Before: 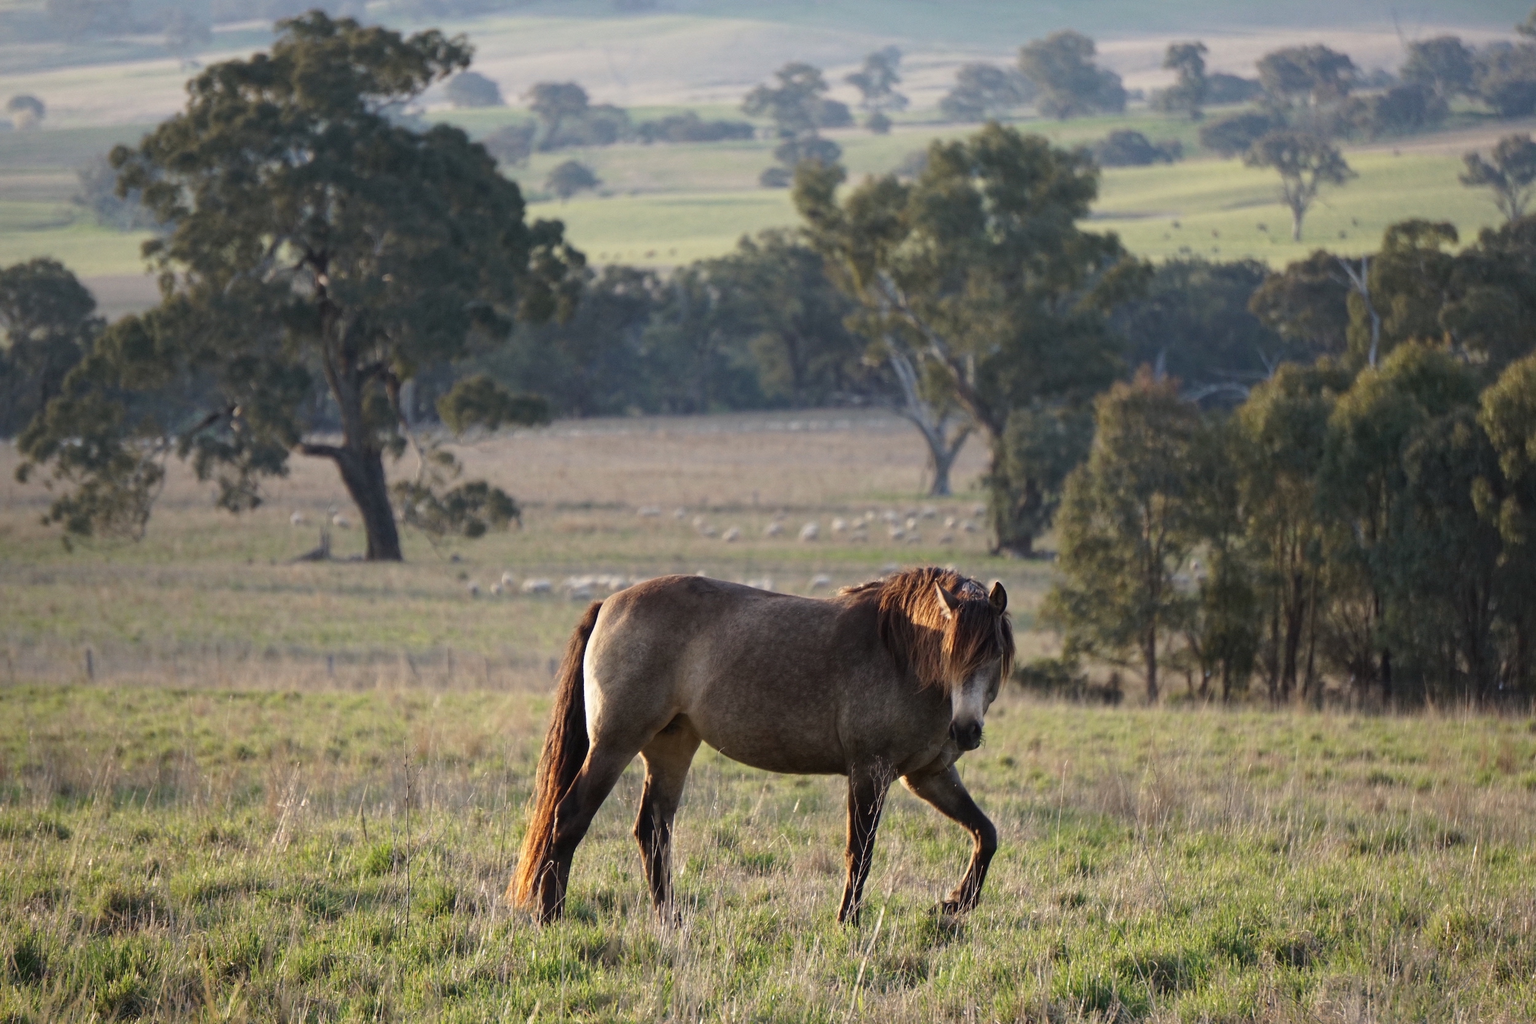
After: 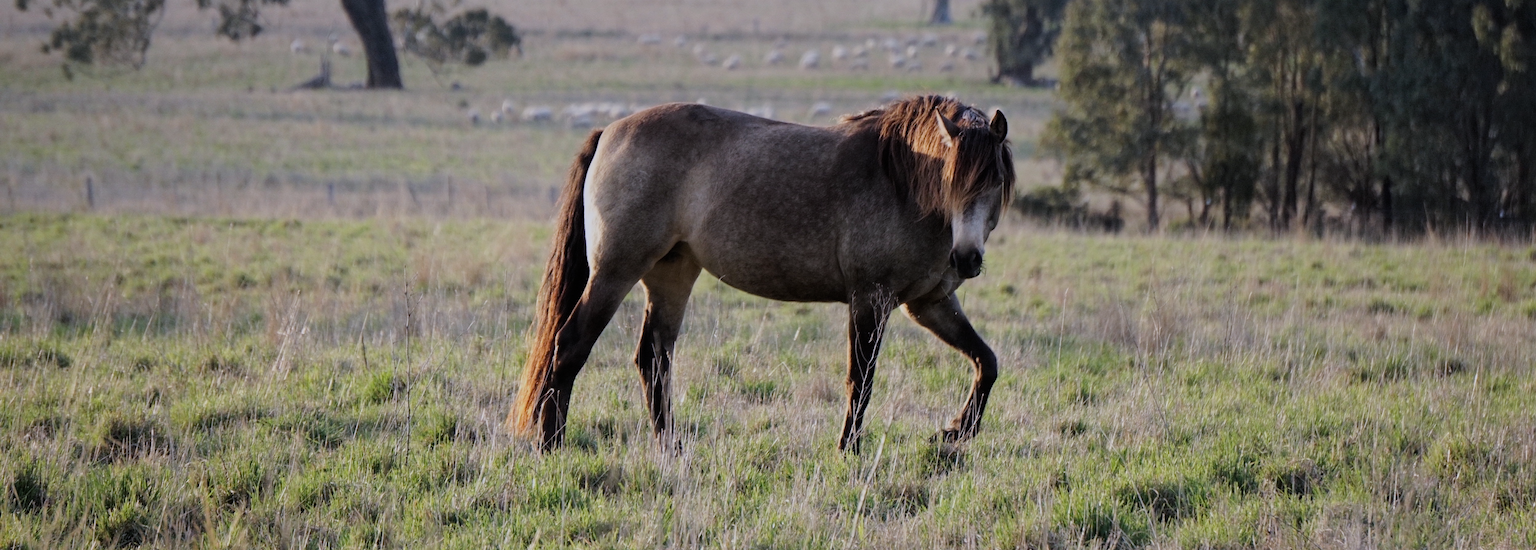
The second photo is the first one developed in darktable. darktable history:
crop and rotate: top 46.237%
white balance: red 0.967, blue 1.119, emerald 0.756
filmic rgb: black relative exposure -7.65 EV, white relative exposure 4.56 EV, hardness 3.61
